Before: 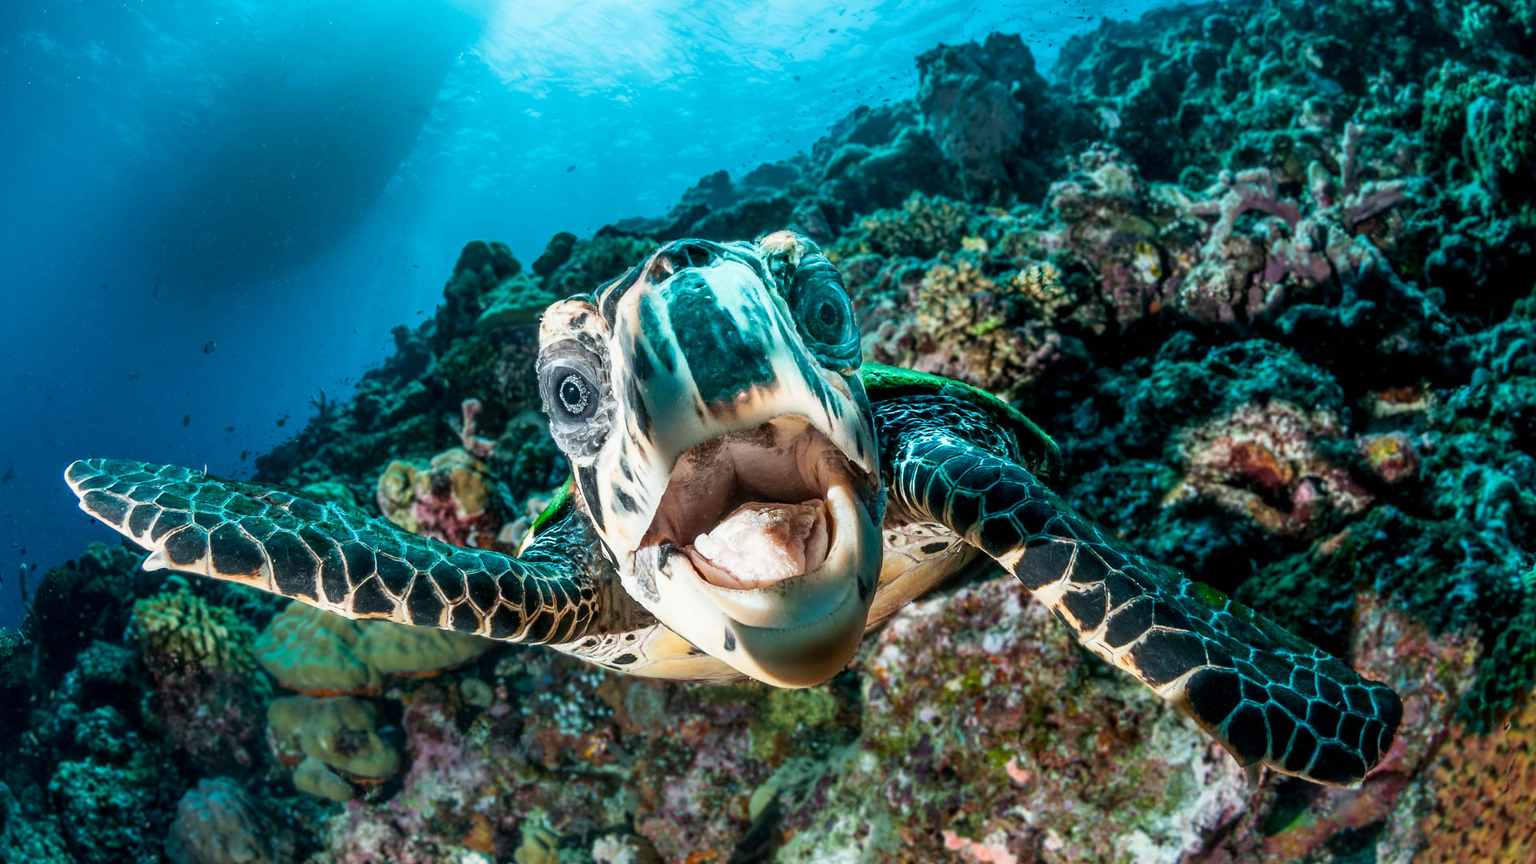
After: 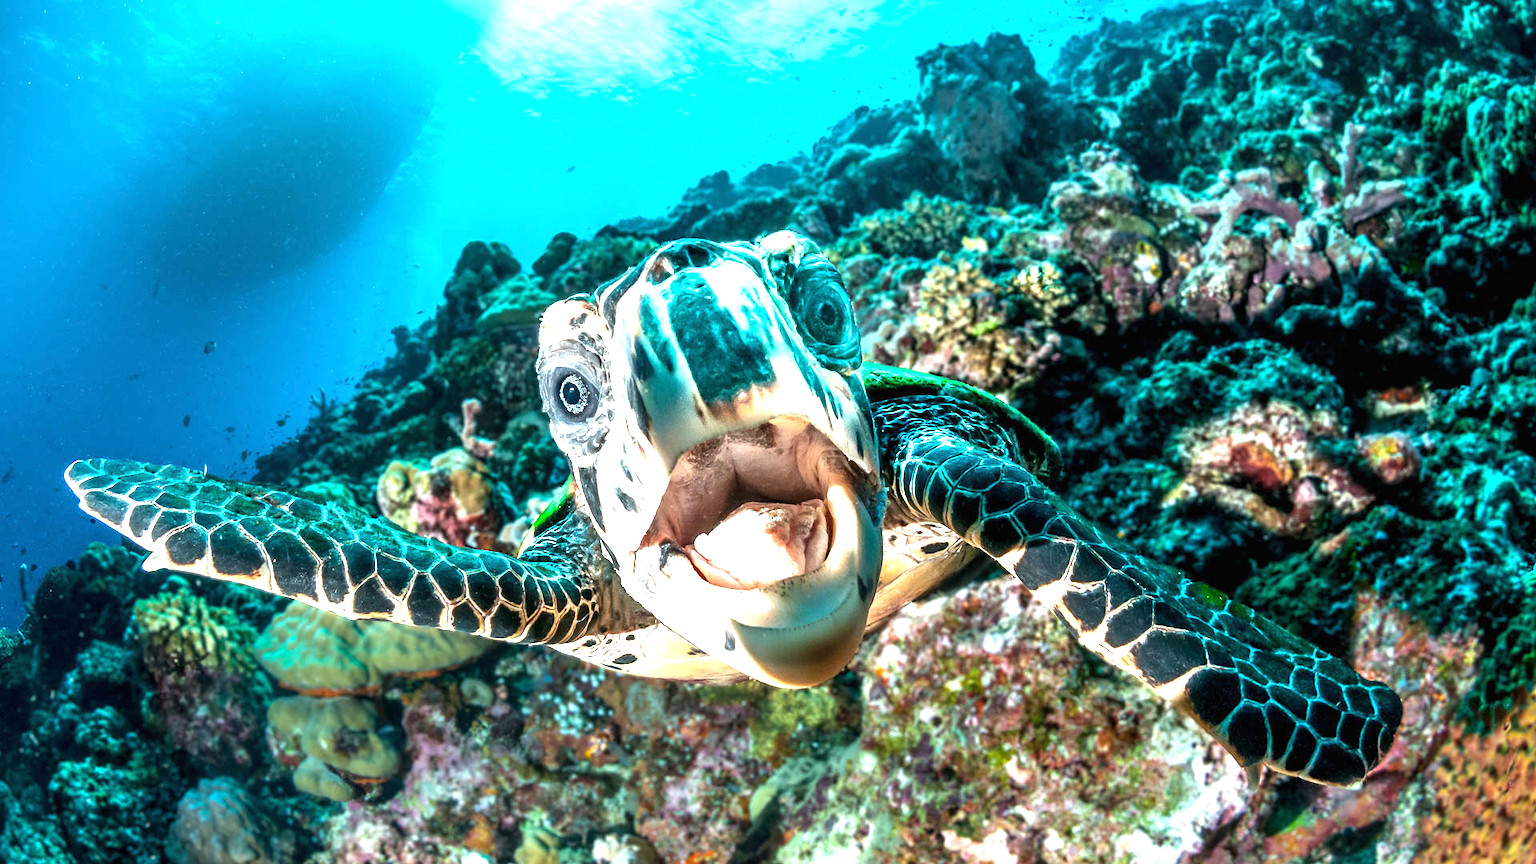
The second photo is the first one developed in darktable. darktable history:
exposure: black level correction 0, exposure 1.293 EV, compensate highlight preservation false
